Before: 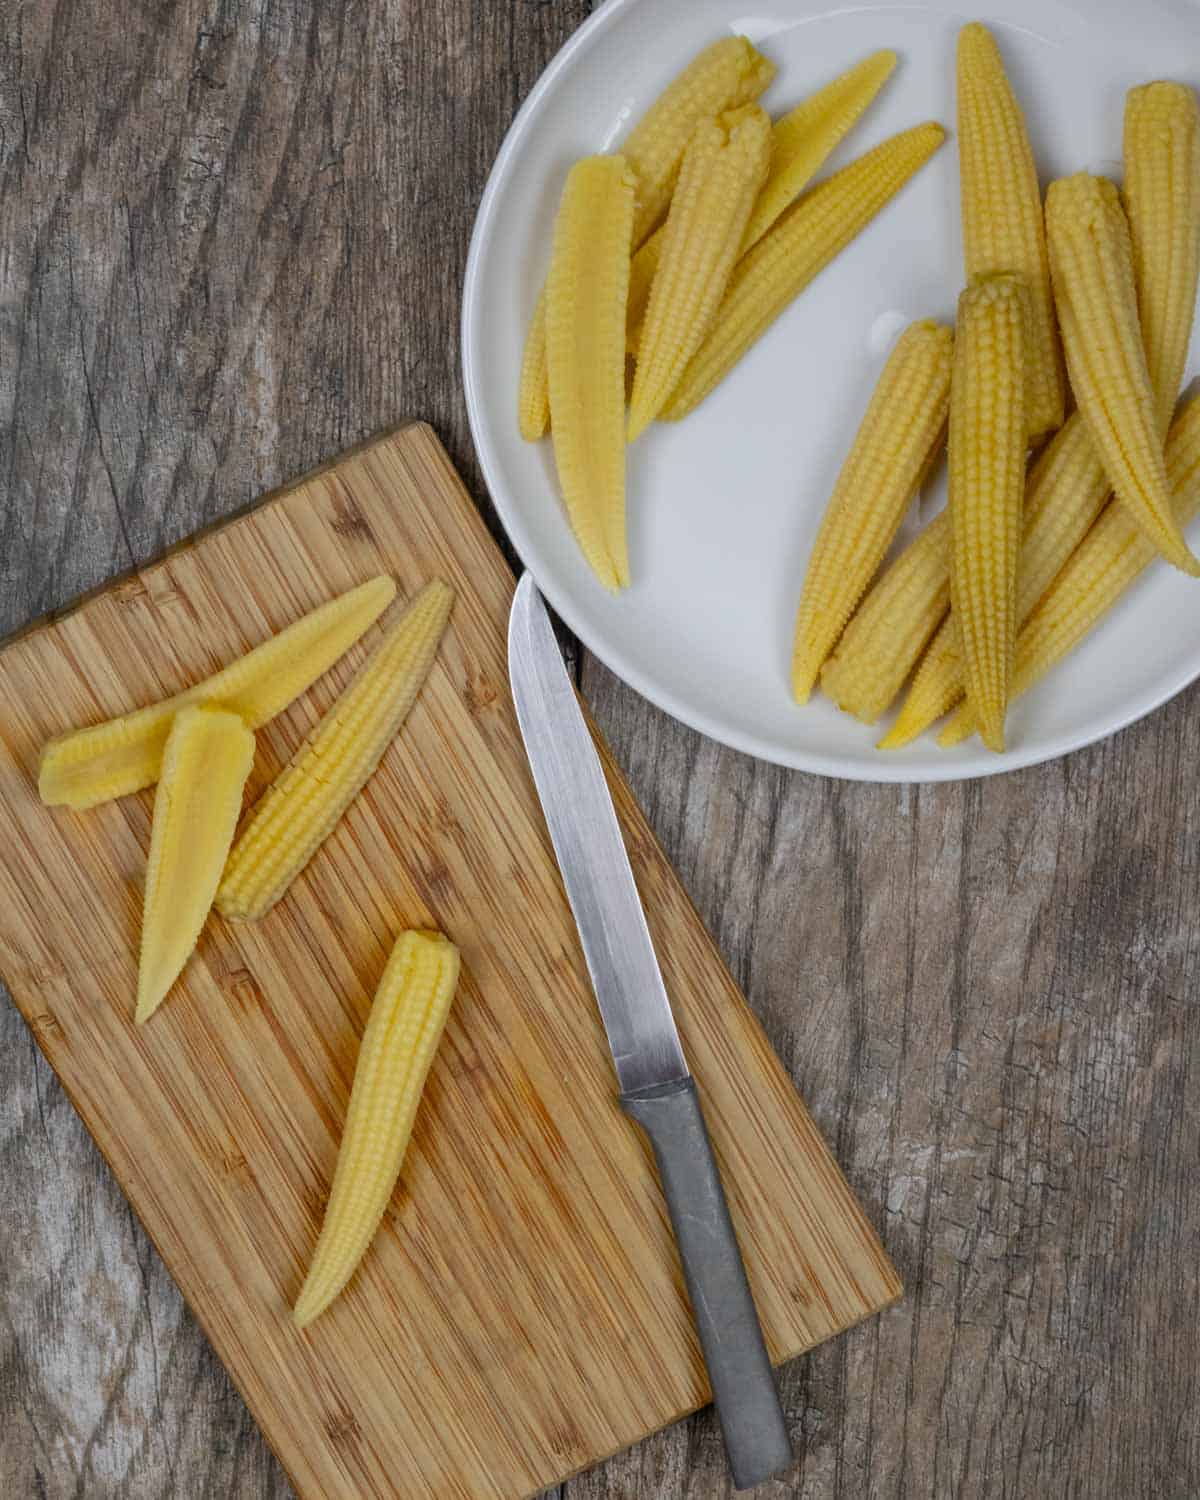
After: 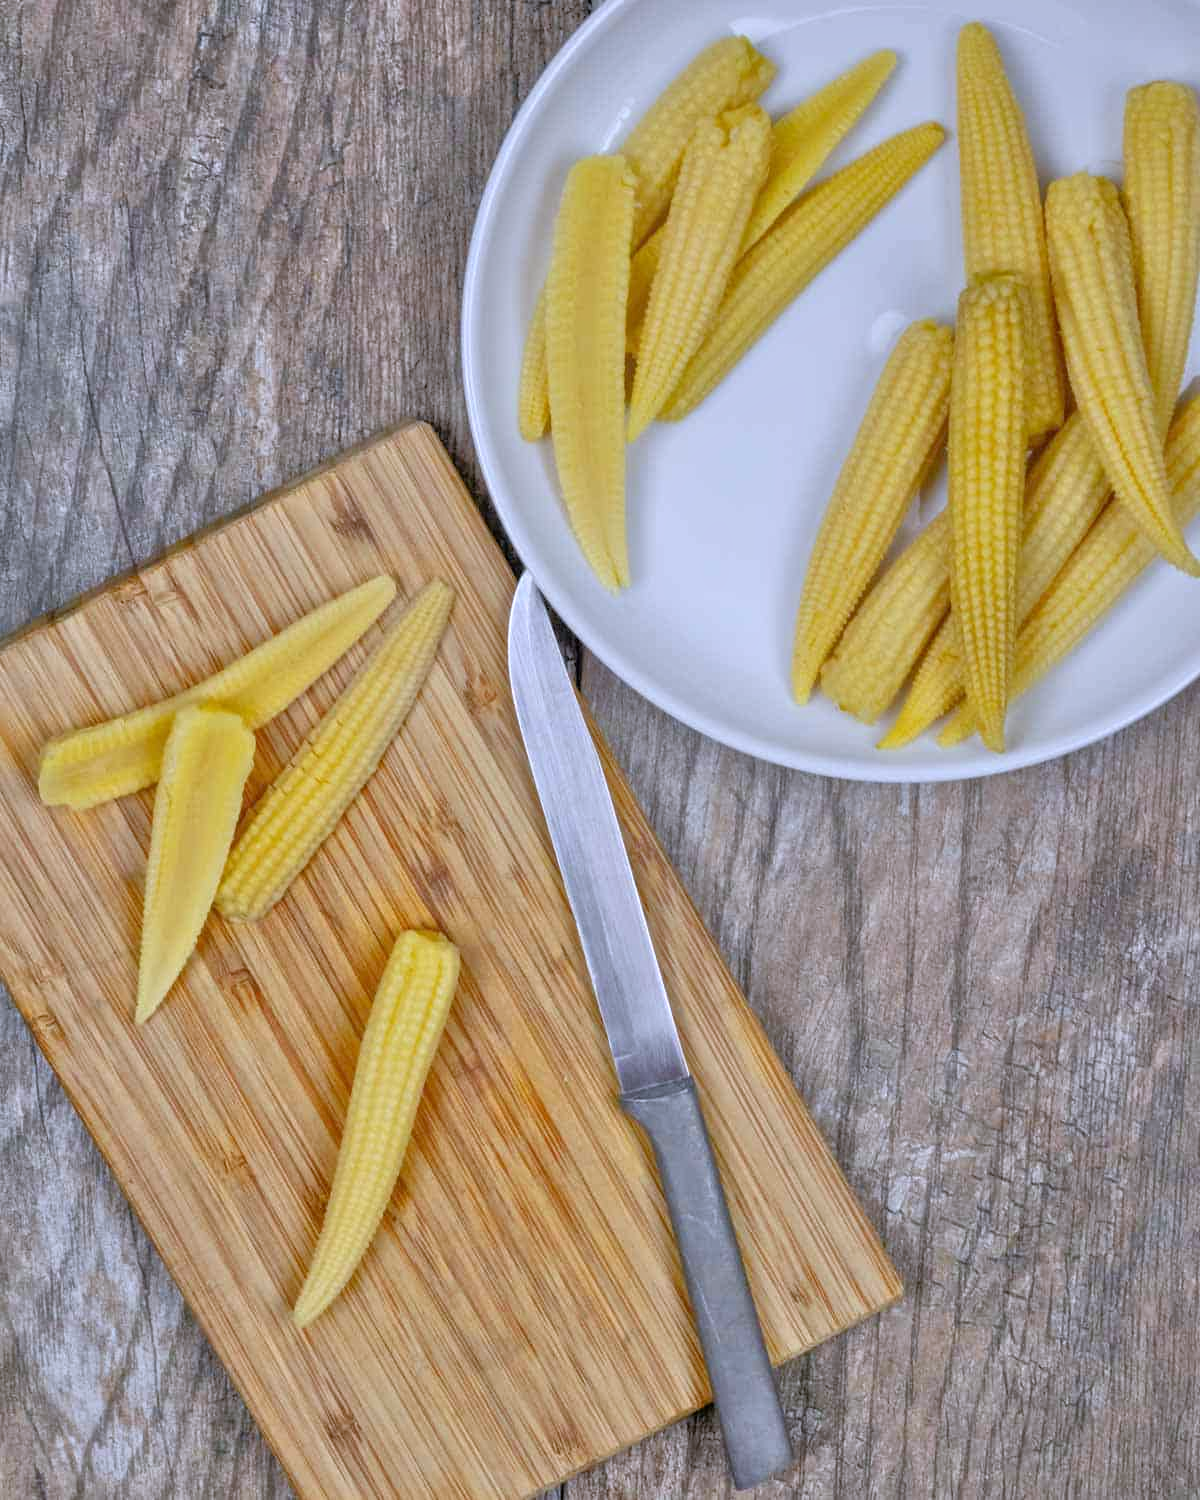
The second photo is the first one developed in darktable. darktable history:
tone equalizer: -7 EV 0.15 EV, -6 EV 0.6 EV, -5 EV 1.15 EV, -4 EV 1.33 EV, -3 EV 1.15 EV, -2 EV 0.6 EV, -1 EV 0.15 EV, mask exposure compensation -0.5 EV
white balance: red 0.967, blue 1.119, emerald 0.756
